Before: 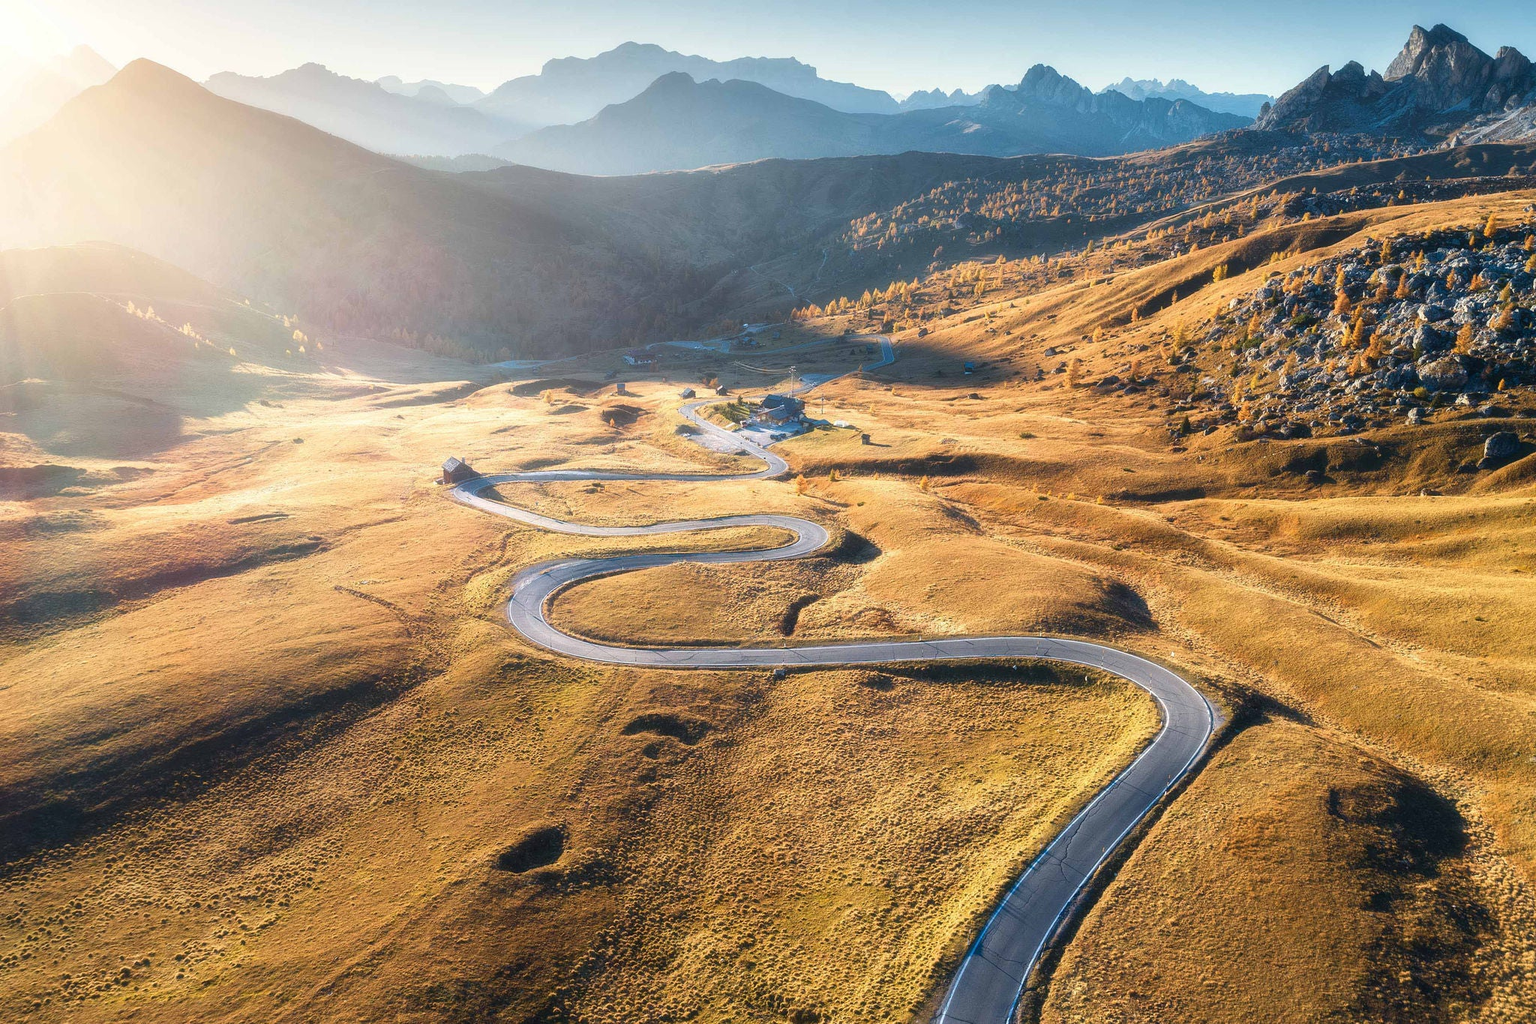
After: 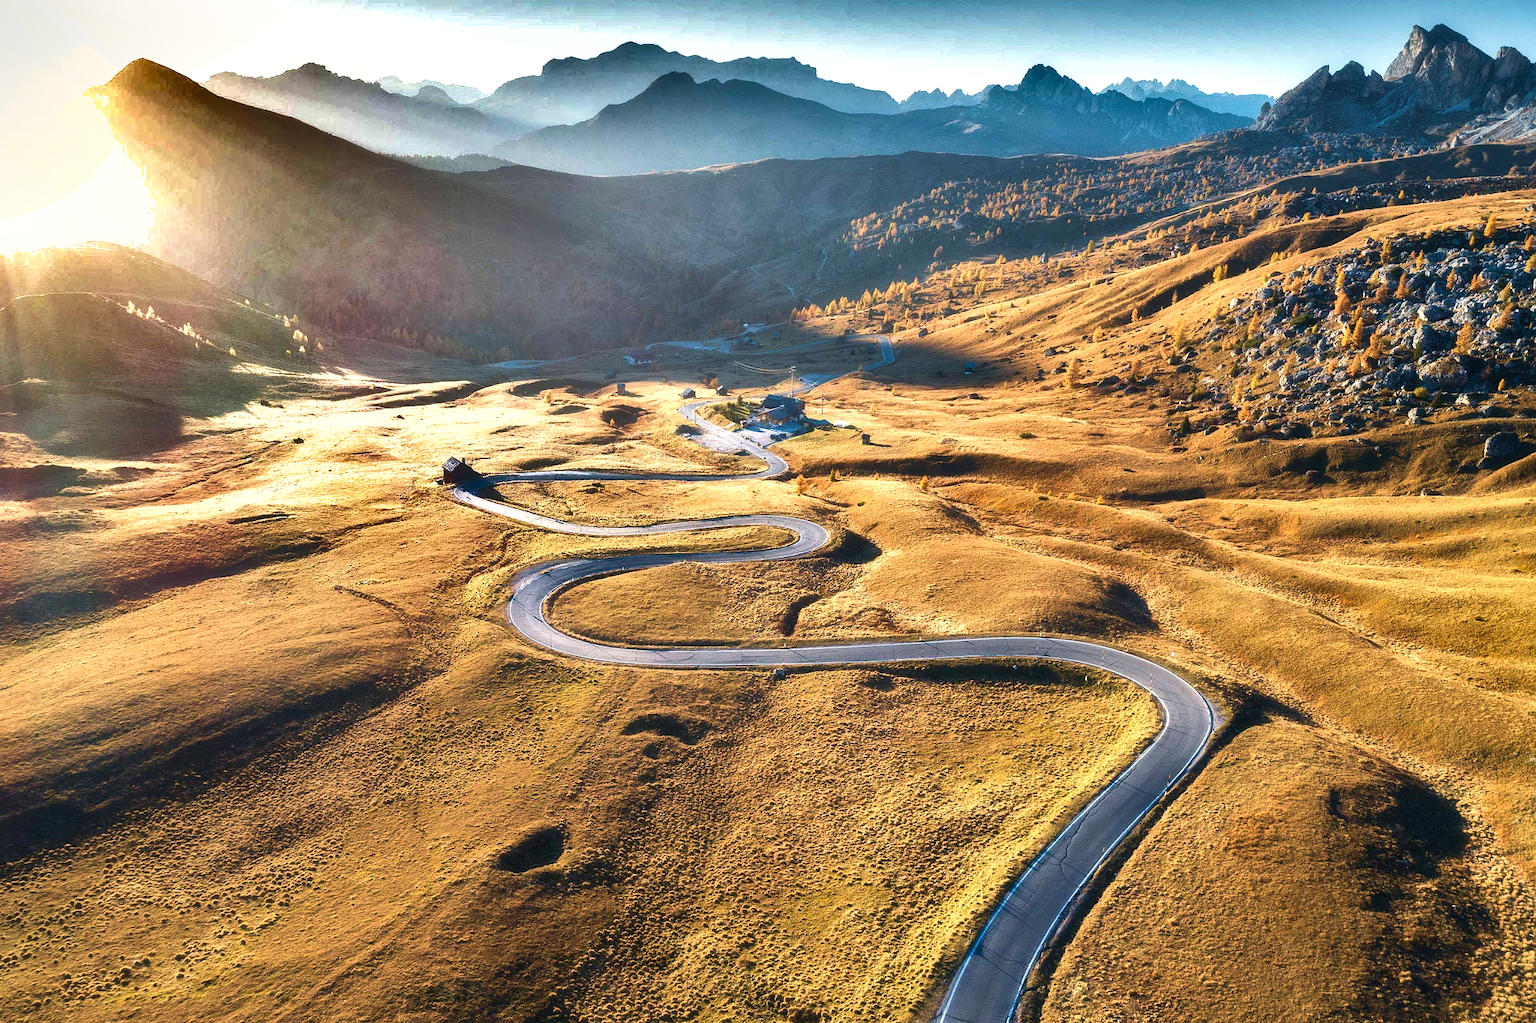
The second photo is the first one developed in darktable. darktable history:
tone equalizer: -8 EV -0.428 EV, -7 EV -0.39 EV, -6 EV -0.323 EV, -5 EV -0.224 EV, -3 EV 0.207 EV, -2 EV 0.344 EV, -1 EV 0.388 EV, +0 EV 0.444 EV, edges refinement/feathering 500, mask exposure compensation -1.57 EV, preserve details no
velvia: on, module defaults
shadows and highlights: shadows 21, highlights -81.5, soften with gaussian
